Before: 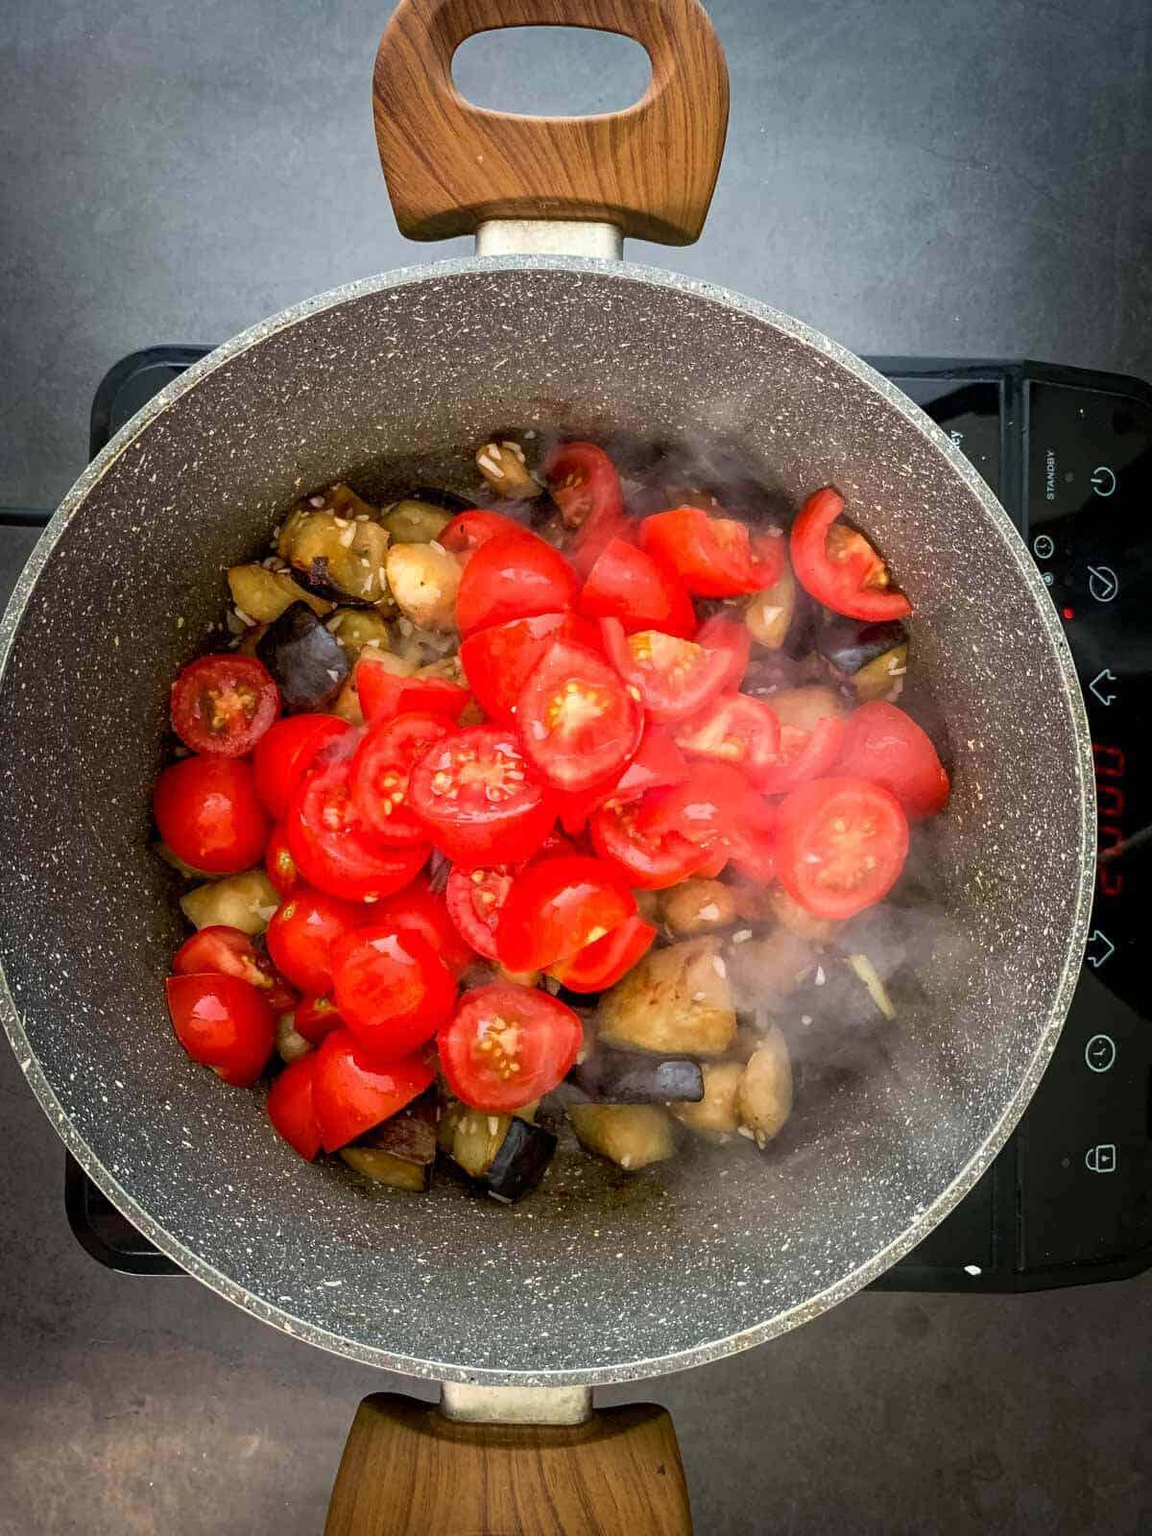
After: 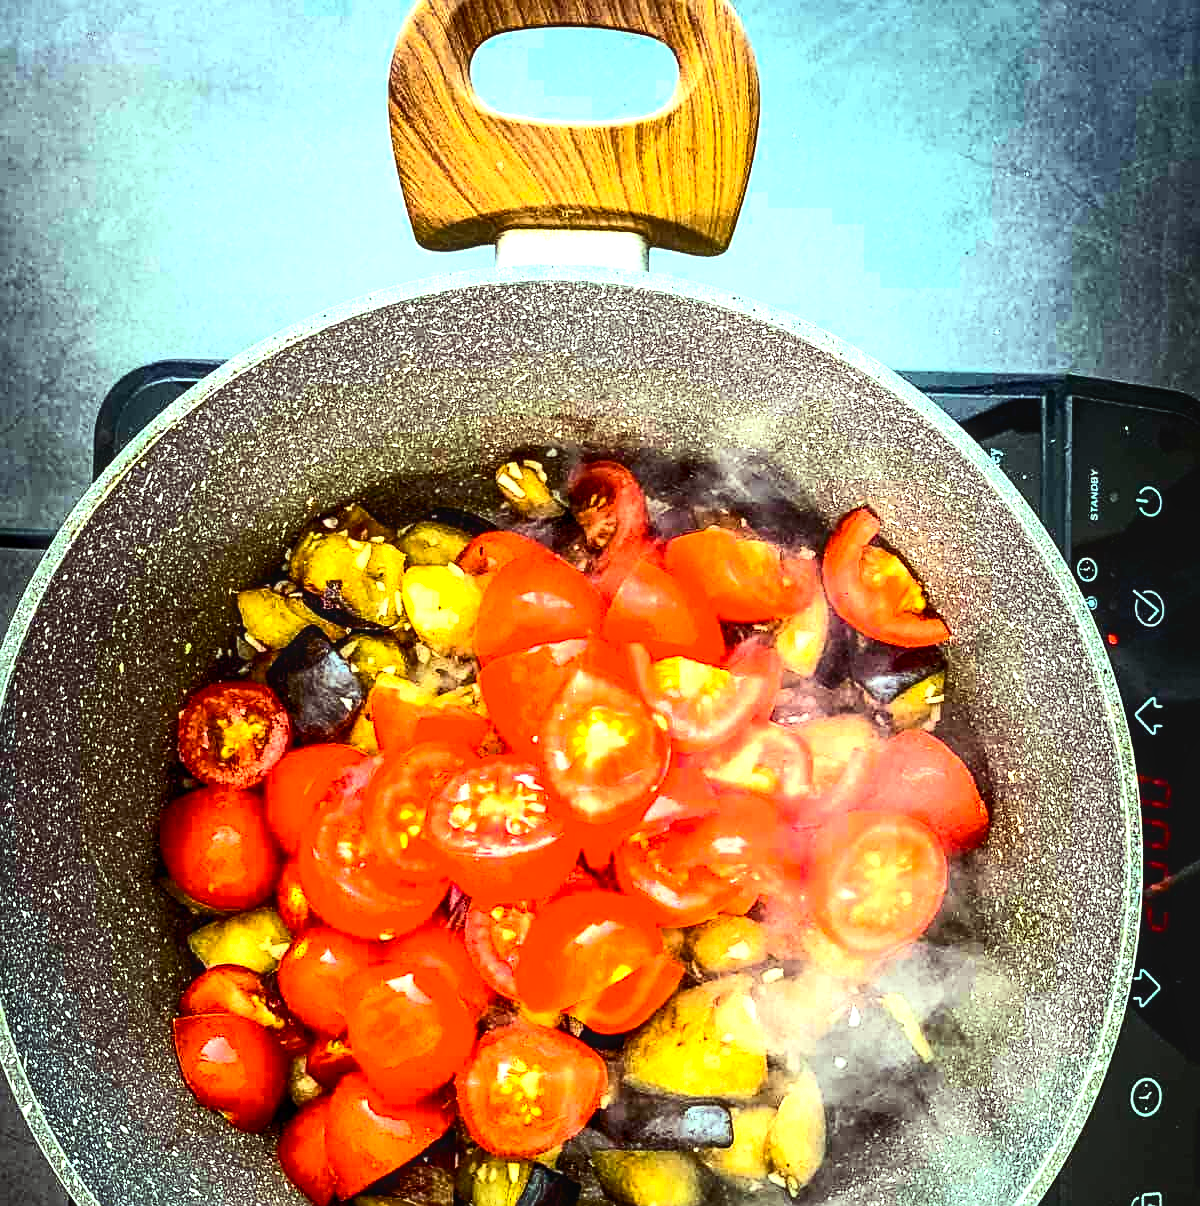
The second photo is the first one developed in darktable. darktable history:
exposure: black level correction 0.001, exposure 1.053 EV, compensate exposure bias true, compensate highlight preservation false
crop: bottom 24.622%
contrast brightness saturation: contrast 0.288
sharpen: on, module defaults
color balance rgb: highlights gain › luminance 15.441%, highlights gain › chroma 7.022%, highlights gain › hue 125.46°, perceptual saturation grading › global saturation 25.48%, perceptual brilliance grading › highlights 13.93%, perceptual brilliance grading › shadows -18.482%, global vibrance 14.744%
color calibration: illuminant as shot in camera, x 0.358, y 0.373, temperature 4628.91 K
local contrast: on, module defaults
